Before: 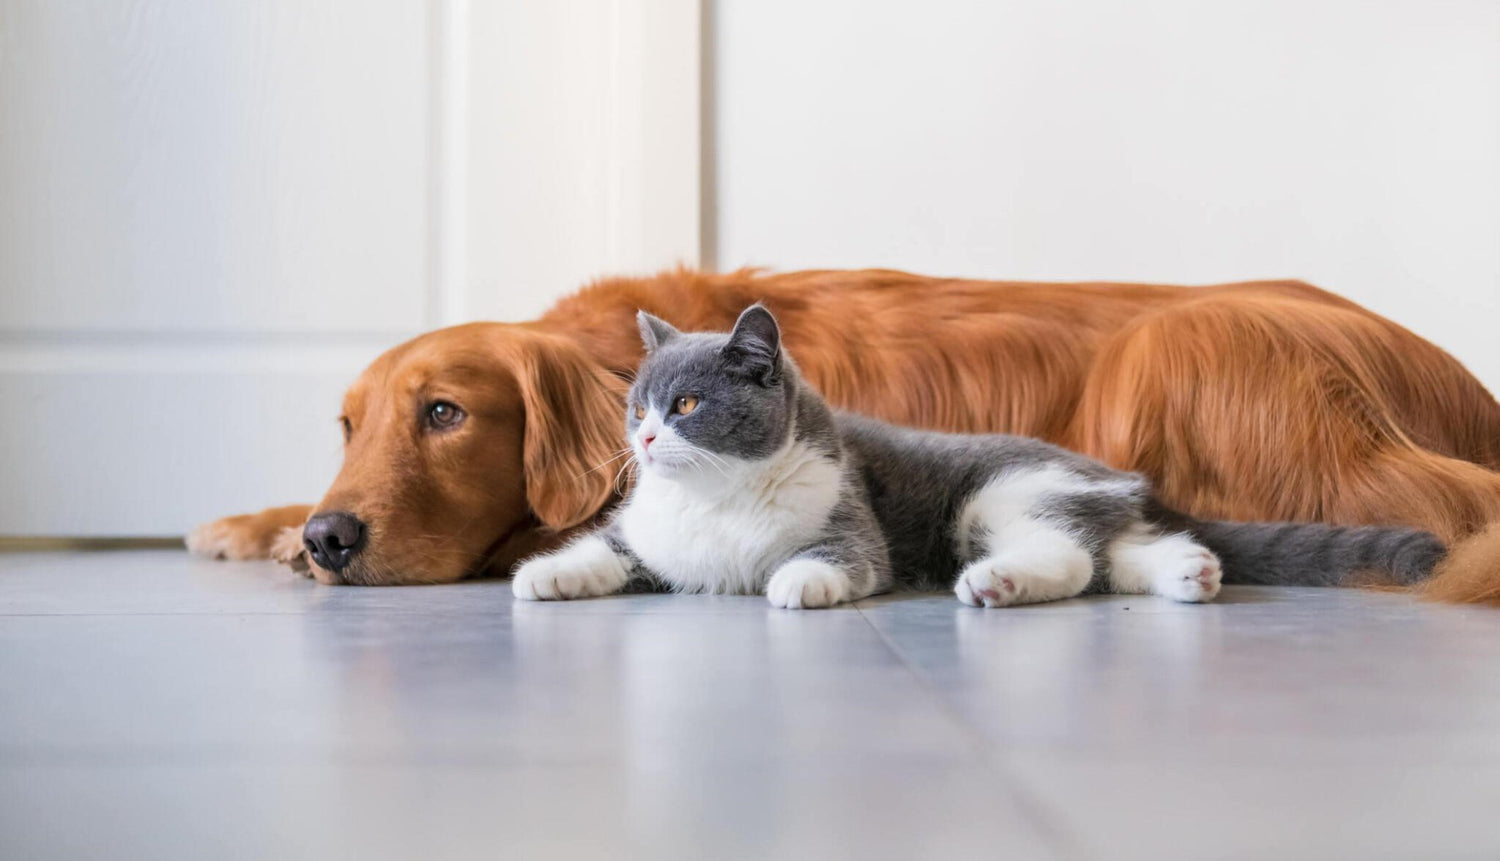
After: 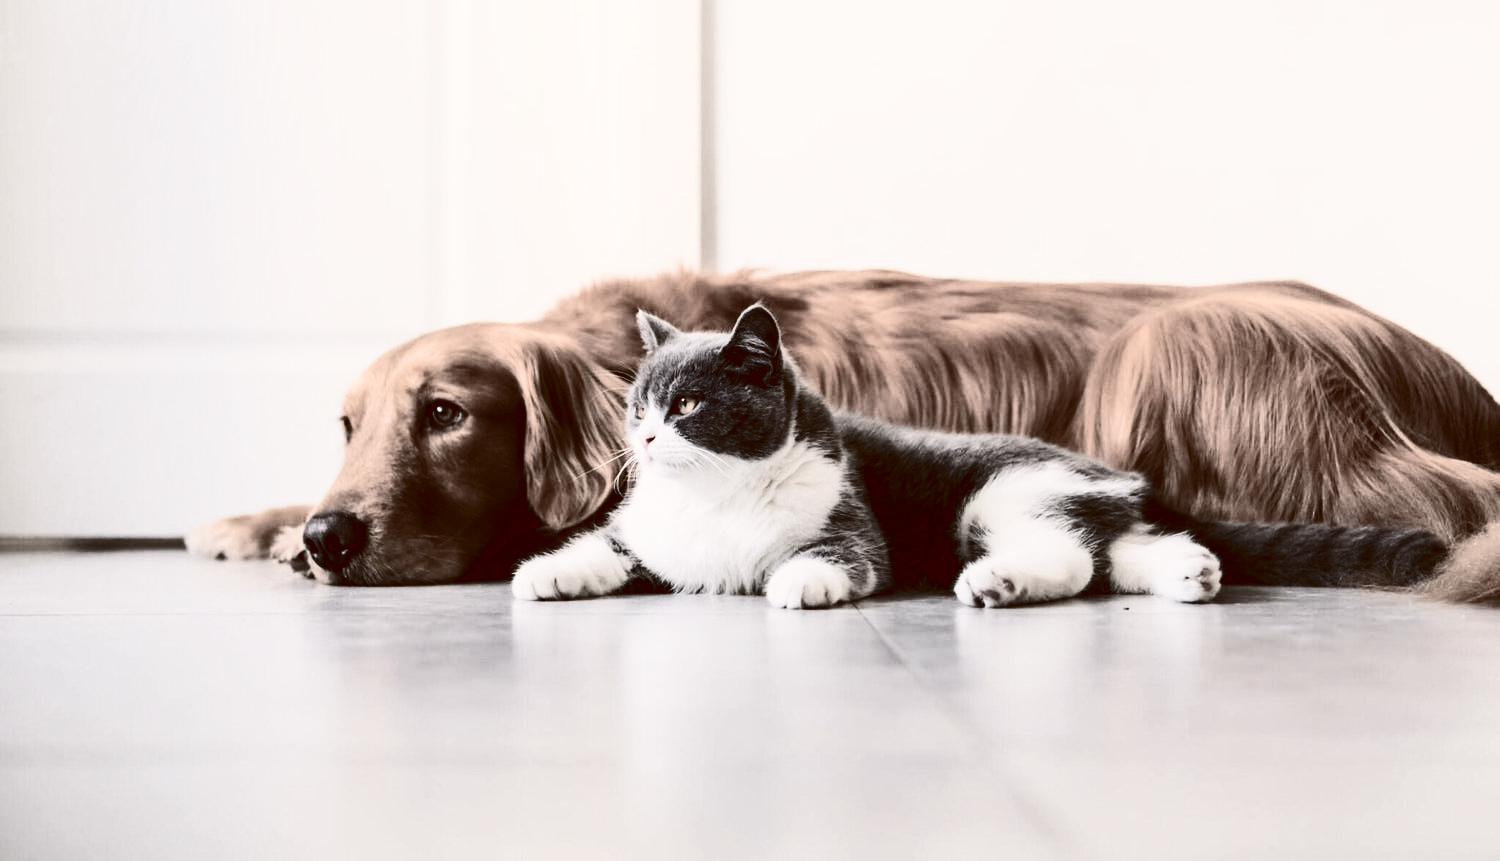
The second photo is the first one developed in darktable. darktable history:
color balance rgb: shadows lift › luminance 1%, shadows lift › chroma 0.2%, shadows lift › hue 20°, power › luminance 1%, power › chroma 0.4%, power › hue 34°, highlights gain › luminance 0.8%, highlights gain › chroma 0.4%, highlights gain › hue 44°, global offset › chroma 0.4%, global offset › hue 34°, white fulcrum 0.08 EV, linear chroma grading › shadows -7%, linear chroma grading › highlights -7%, linear chroma grading › global chroma -10%, linear chroma grading › mid-tones -8%, perceptual saturation grading › global saturation -28%, perceptual saturation grading › highlights -20%, perceptual saturation grading › mid-tones -24%, perceptual saturation grading › shadows -24%, perceptual brilliance grading › global brilliance -1%, perceptual brilliance grading › highlights -1%, perceptual brilliance grading › mid-tones -1%, perceptual brilliance grading › shadows -1%, global vibrance -17%, contrast -6%
exposure: black level correction 0.001, exposure -0.2 EV, compensate highlight preservation false
contrast brightness saturation: contrast 0.5, saturation -0.1
tone equalizer: -8 EV -0.417 EV, -7 EV -0.389 EV, -6 EV -0.333 EV, -5 EV -0.222 EV, -3 EV 0.222 EV, -2 EV 0.333 EV, -1 EV 0.389 EV, +0 EV 0.417 EV, edges refinement/feathering 500, mask exposure compensation -1.57 EV, preserve details no
